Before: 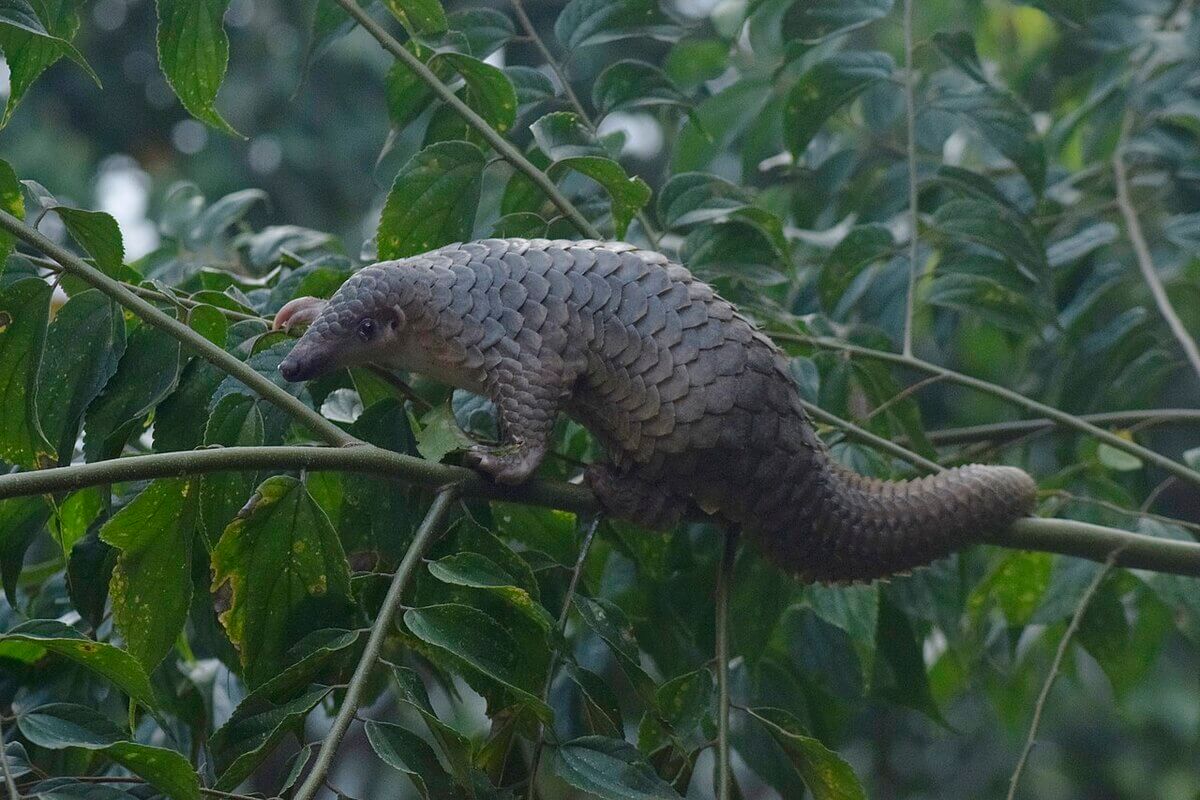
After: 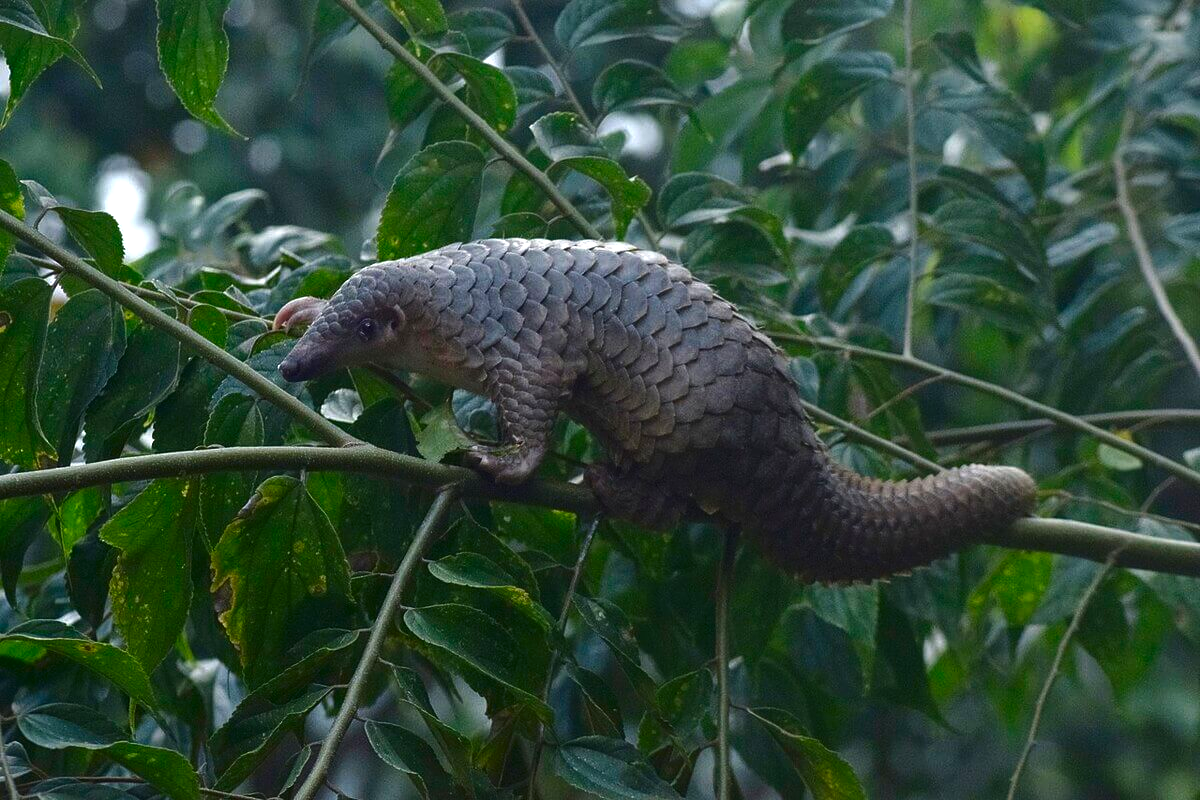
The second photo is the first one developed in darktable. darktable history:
contrast brightness saturation: brightness -0.2, saturation 0.08
exposure: black level correction -0.002, exposure 0.708 EV, compensate exposure bias true, compensate highlight preservation false
